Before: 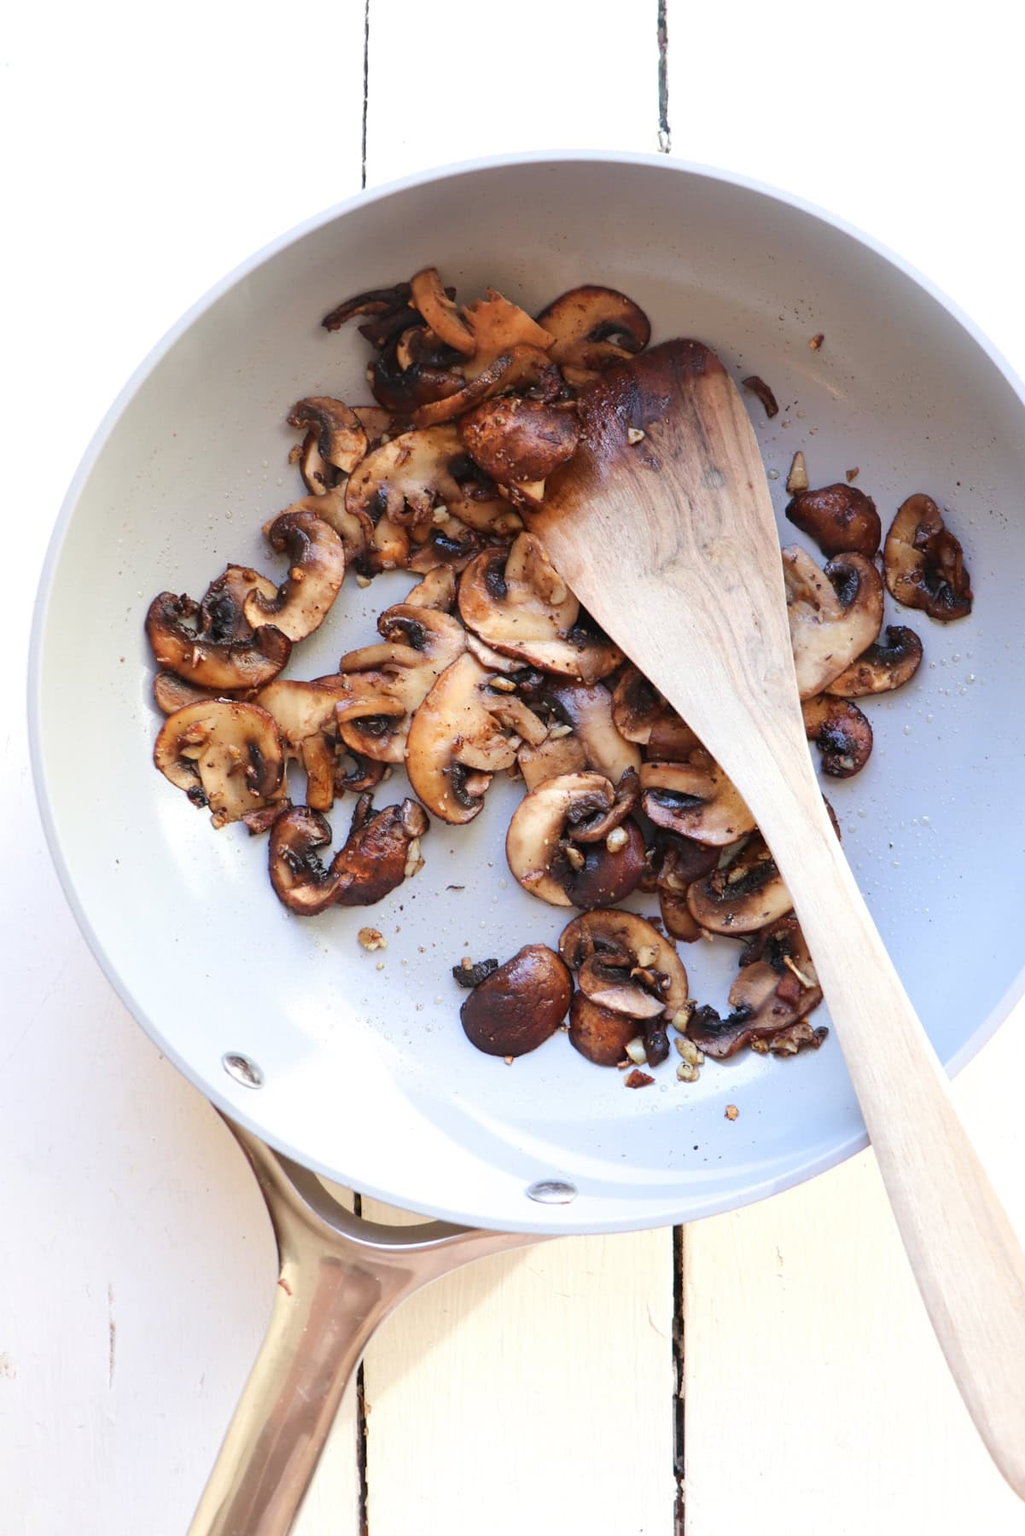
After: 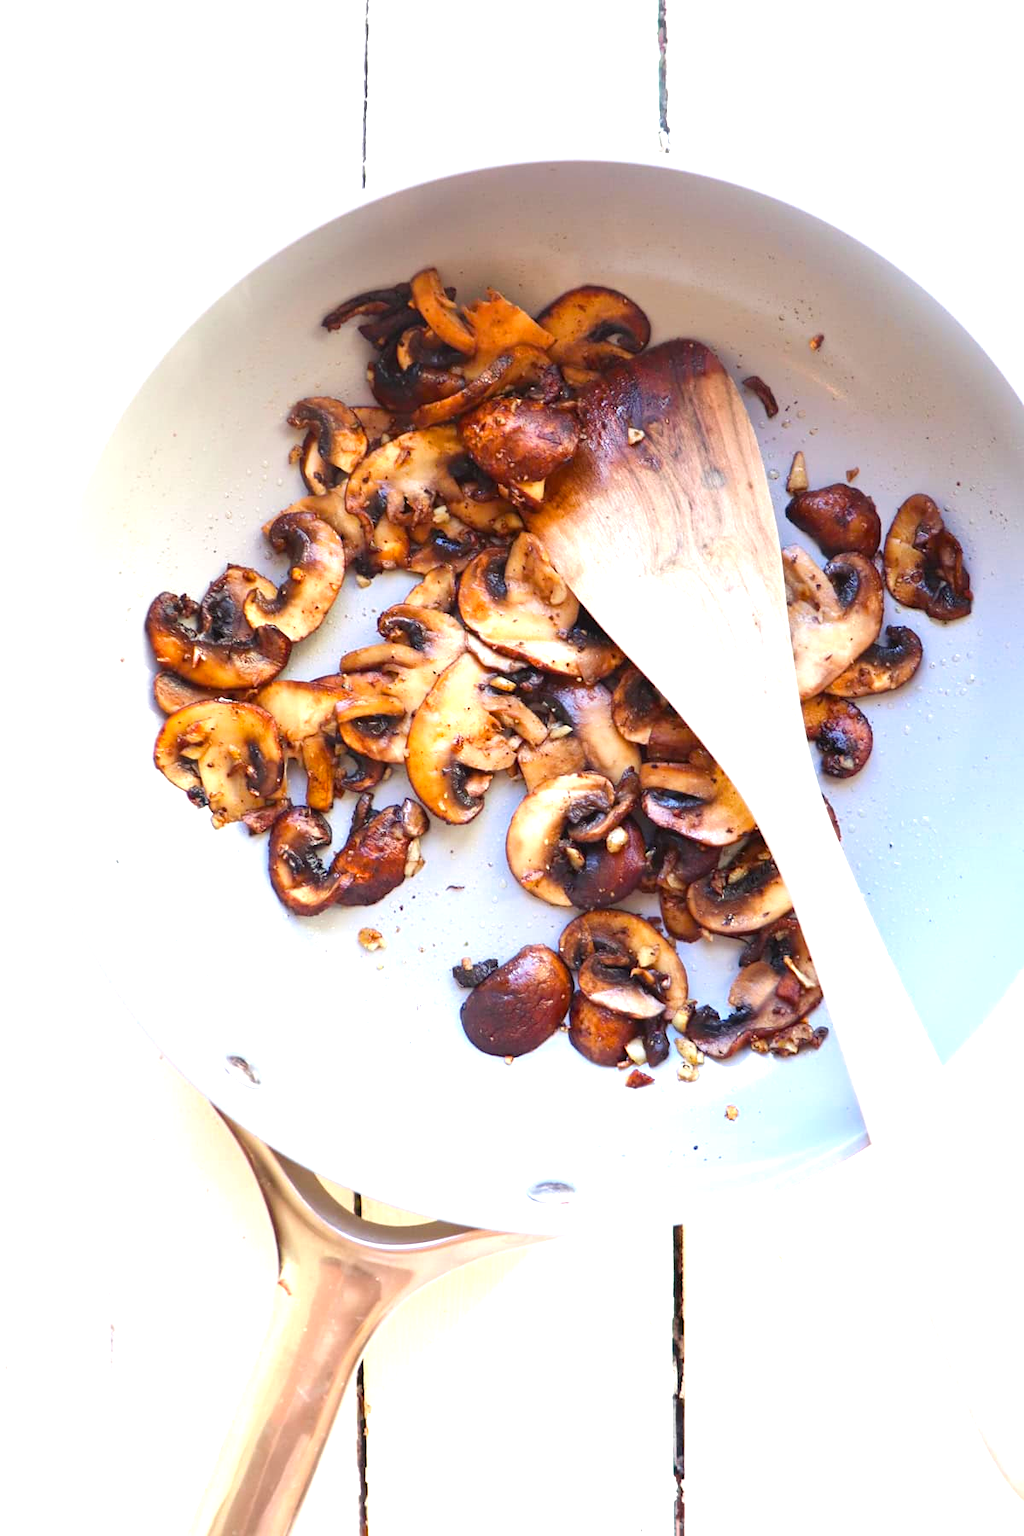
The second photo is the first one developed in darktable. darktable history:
color balance rgb: shadows lift › chroma 3.243%, shadows lift › hue 281.55°, perceptual saturation grading › global saturation 30.942%
color zones: curves: ch0 [(0, 0.5) (0.143, 0.5) (0.286, 0.5) (0.429, 0.495) (0.571, 0.437) (0.714, 0.44) (0.857, 0.496) (1, 0.5)]
exposure: exposure 0.779 EV, compensate exposure bias true, compensate highlight preservation false
